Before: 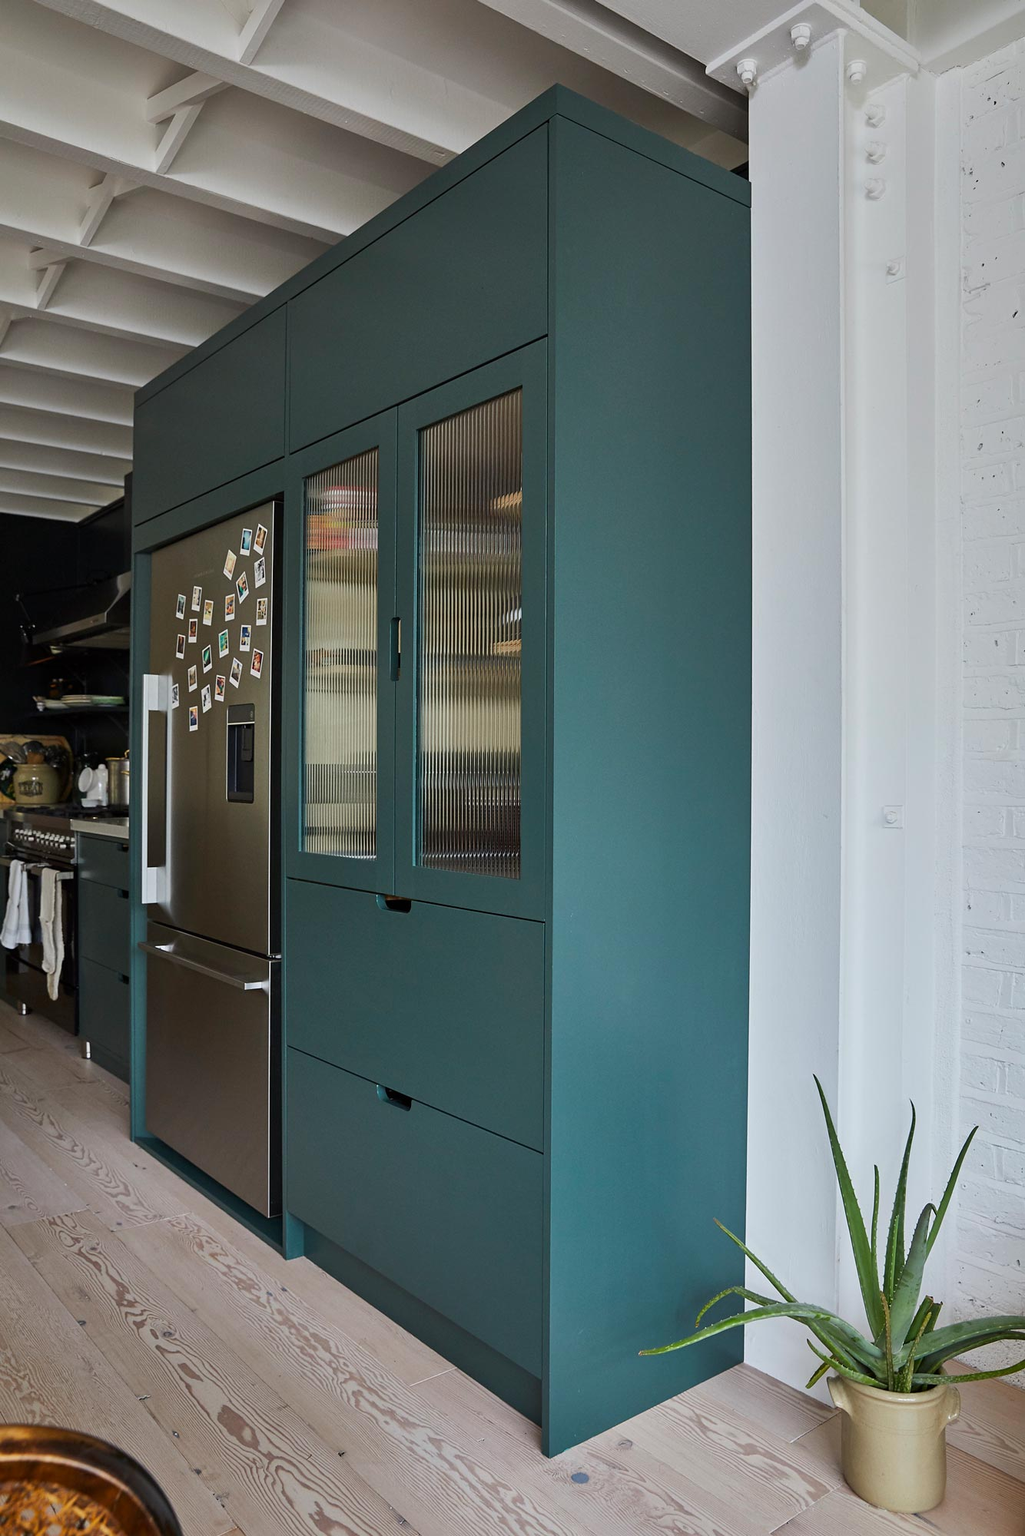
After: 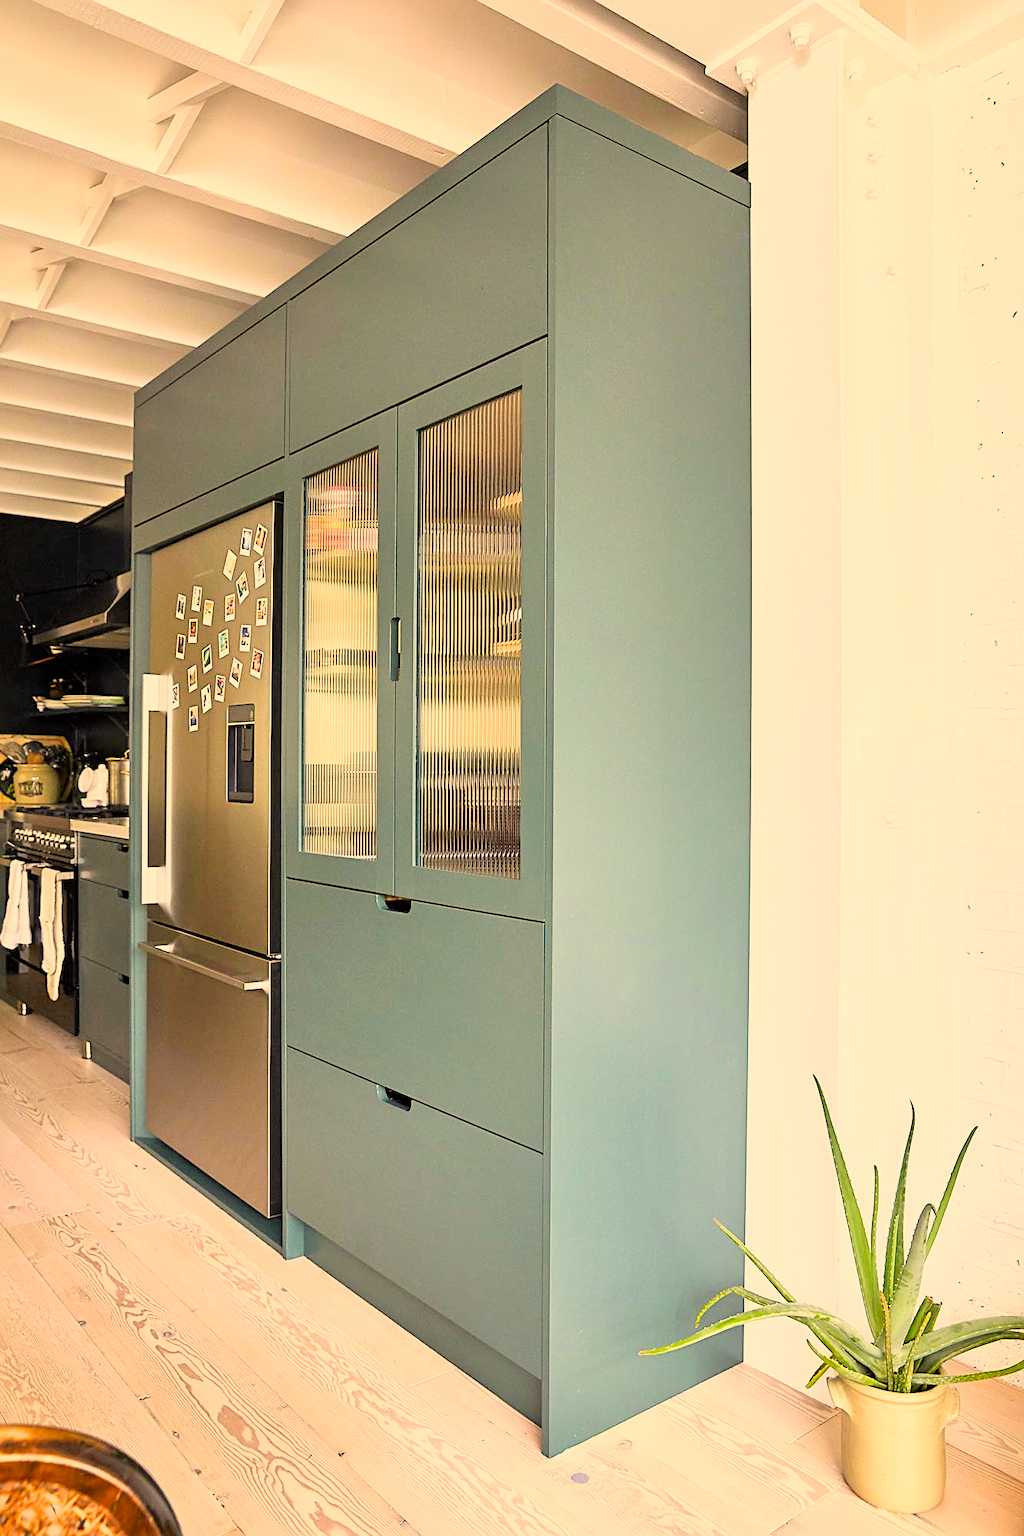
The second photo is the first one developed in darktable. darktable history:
color correction: highlights a* 14.78, highlights b* 31.89
exposure: exposure 2.279 EV, compensate highlight preservation false
sharpen: on, module defaults
filmic rgb: black relative exposure -7.65 EV, white relative exposure 4.56 EV, hardness 3.61
